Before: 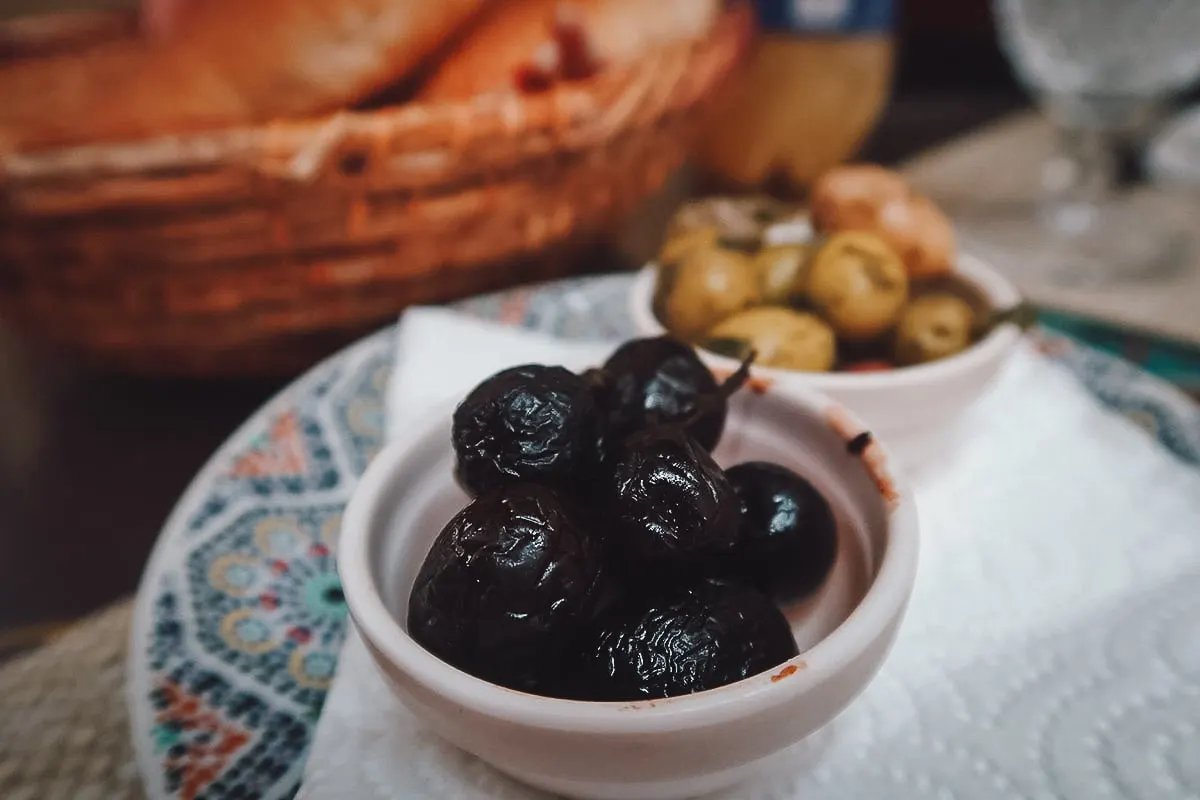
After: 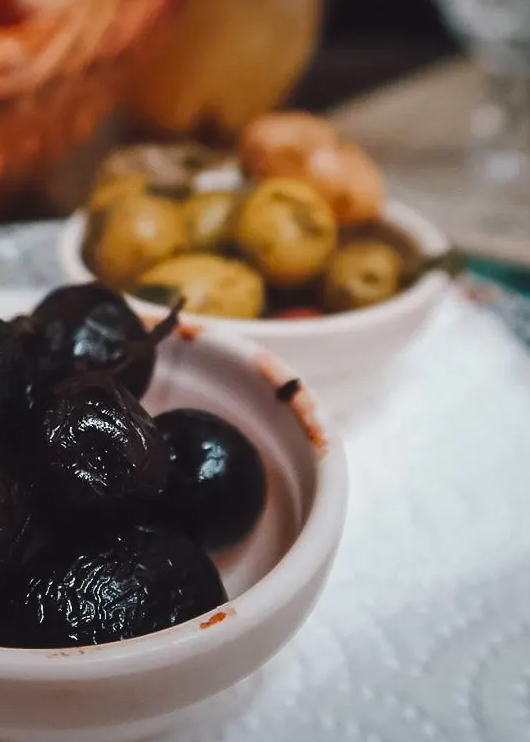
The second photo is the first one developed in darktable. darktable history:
color balance: output saturation 110%
crop: left 47.628%, top 6.643%, right 7.874%
